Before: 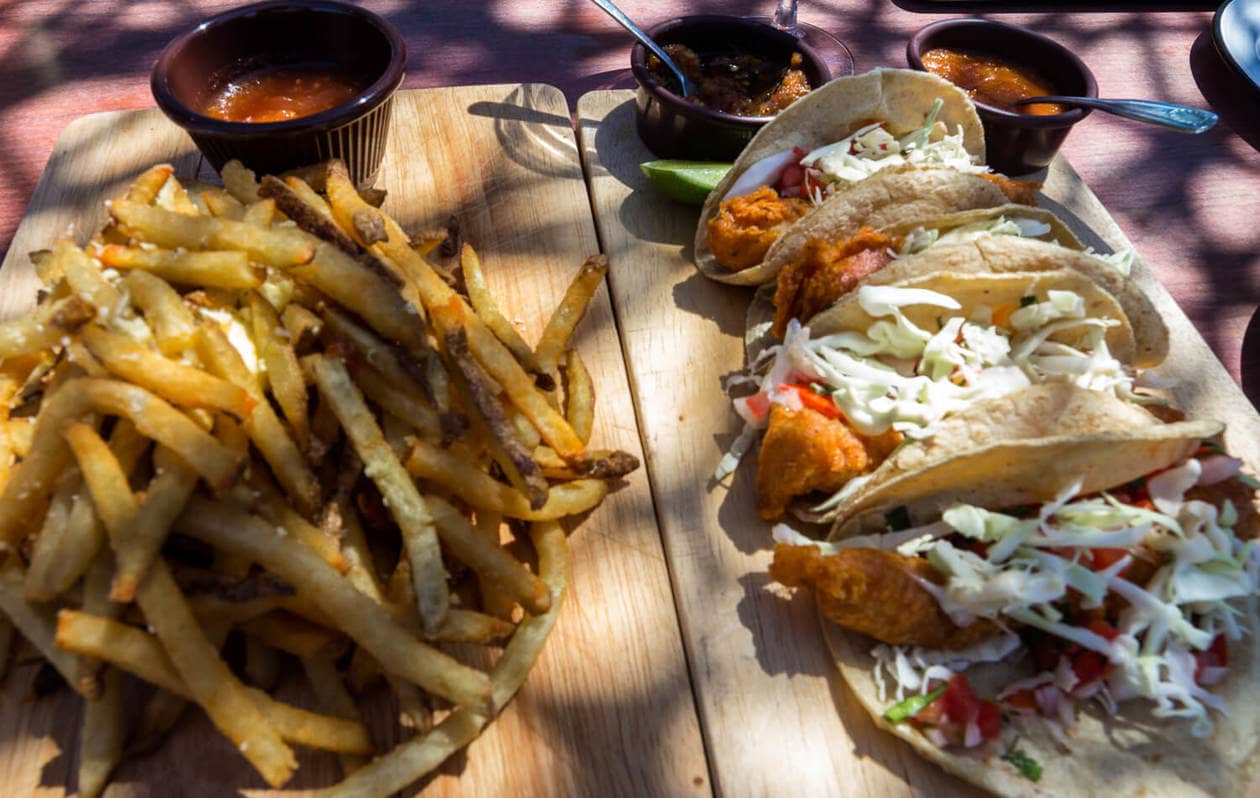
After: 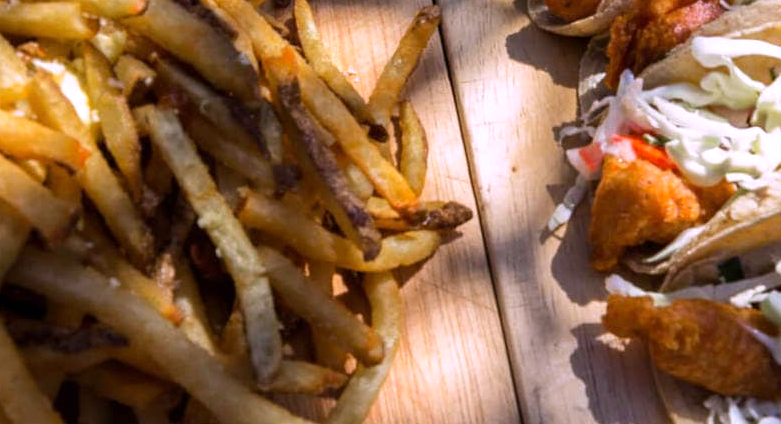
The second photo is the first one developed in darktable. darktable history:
crop: left 13.312%, top 31.28%, right 24.627%, bottom 15.582%
tone equalizer: on, module defaults
white balance: red 1.066, blue 1.119
